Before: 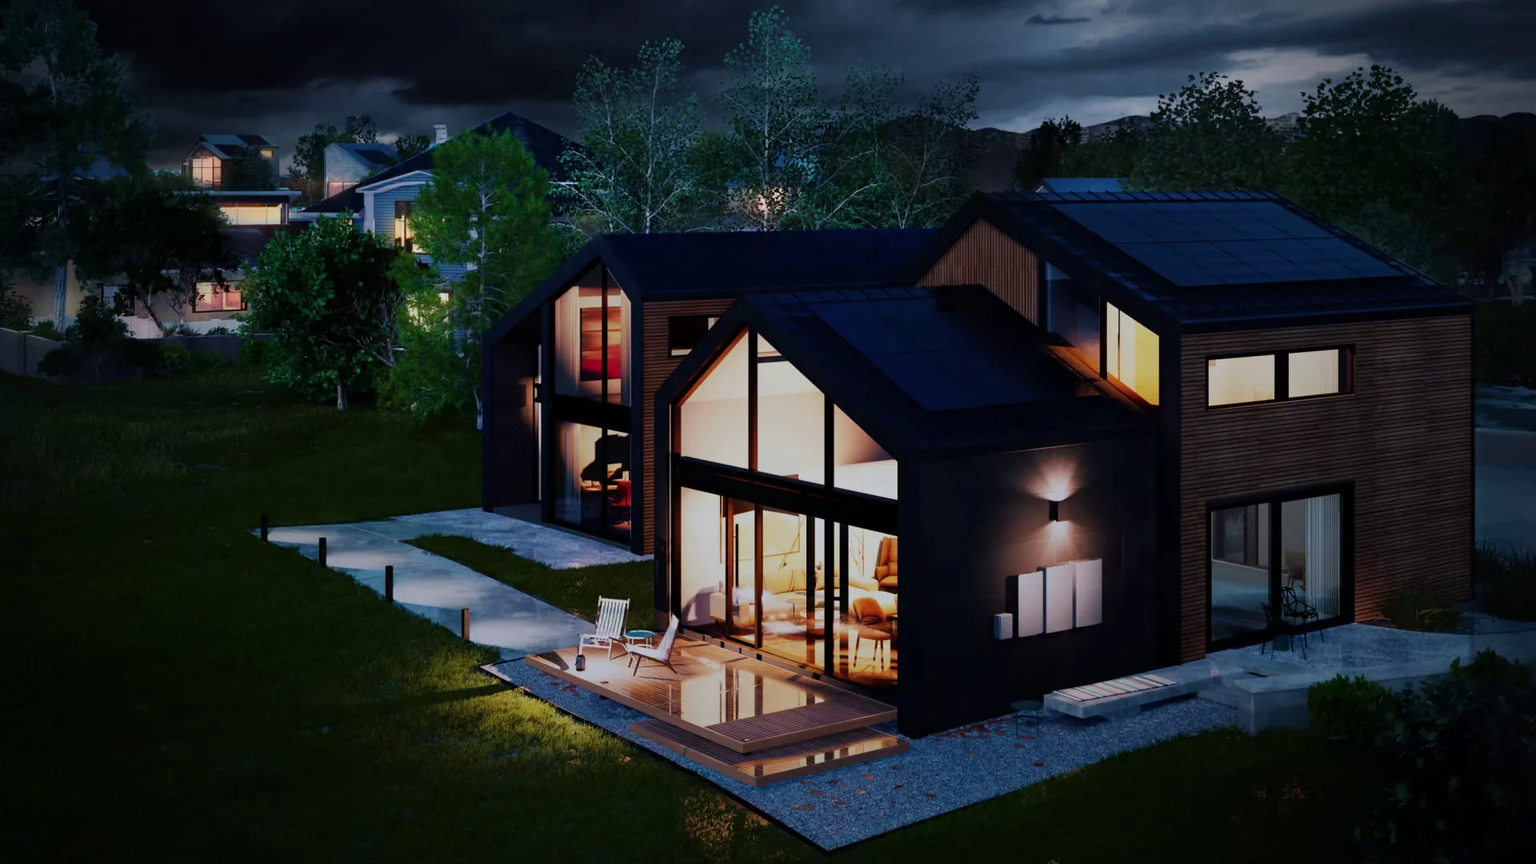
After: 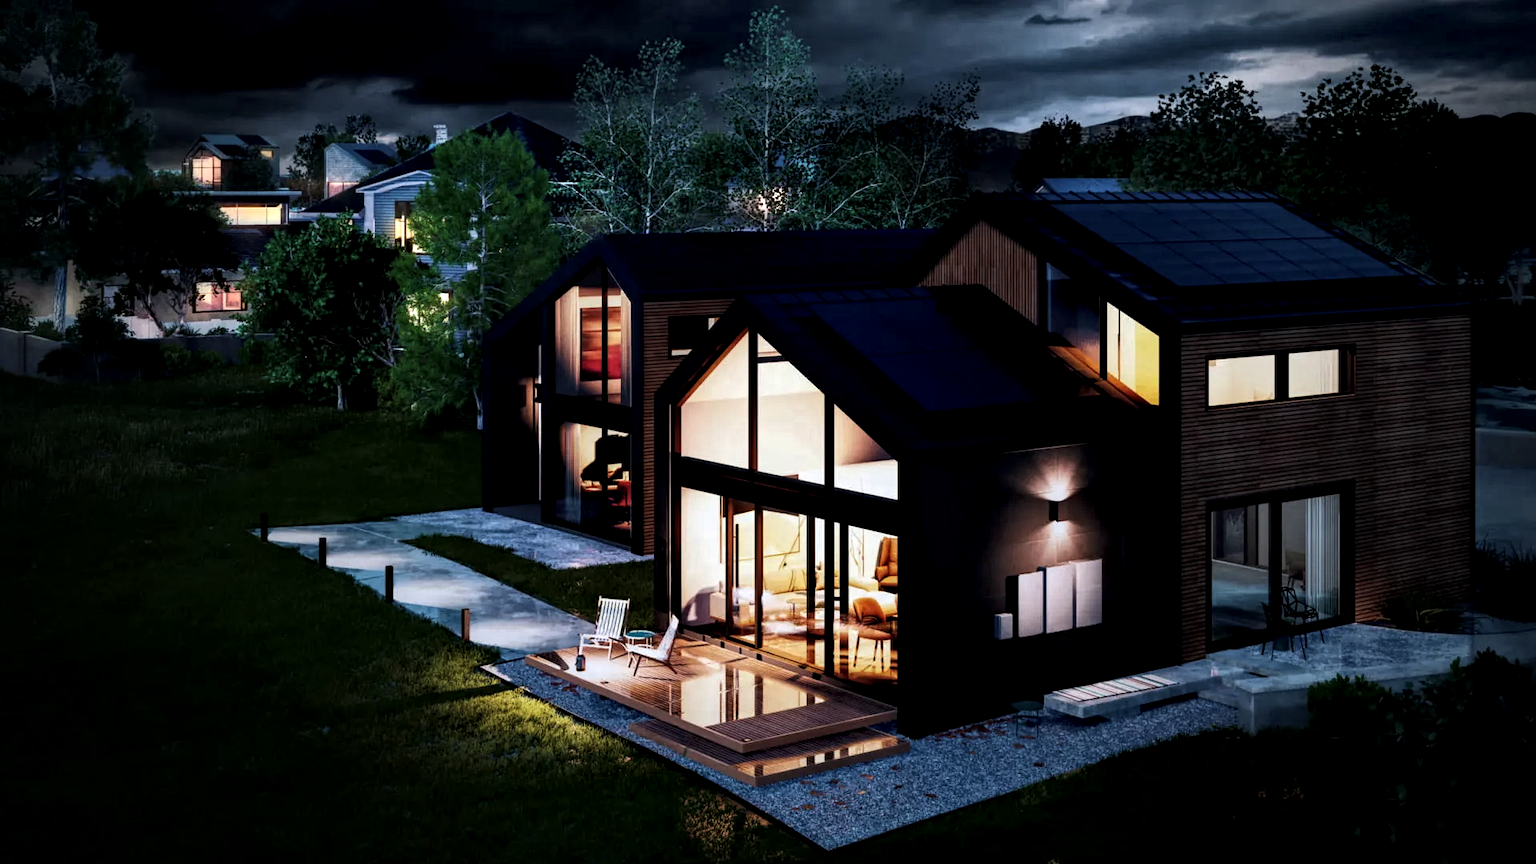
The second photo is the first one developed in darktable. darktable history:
tone equalizer: -8 EV -0.75 EV, -7 EV -0.7 EV, -6 EV -0.6 EV, -5 EV -0.4 EV, -3 EV 0.4 EV, -2 EV 0.6 EV, -1 EV 0.7 EV, +0 EV 0.75 EV, edges refinement/feathering 500, mask exposure compensation -1.57 EV, preserve details no
local contrast: highlights 100%, shadows 100%, detail 200%, midtone range 0.2
